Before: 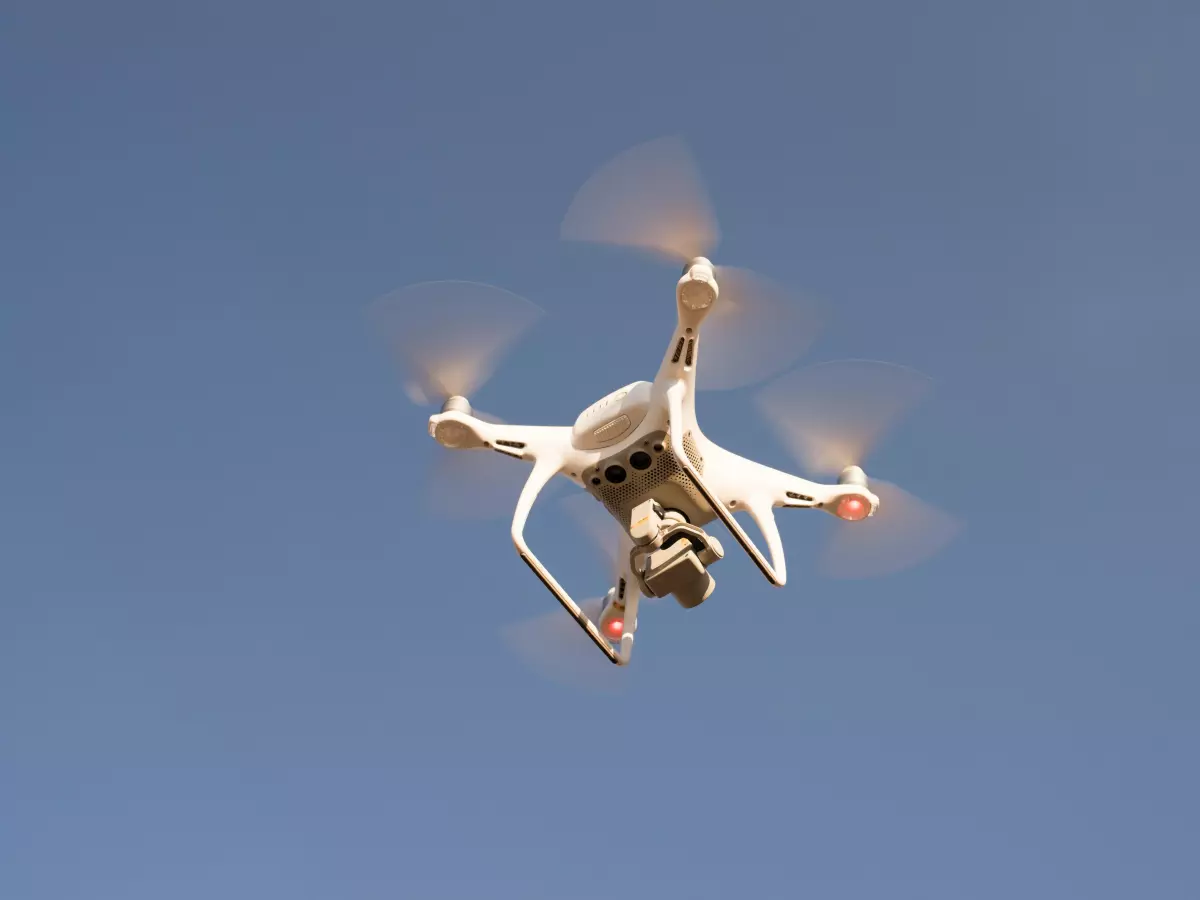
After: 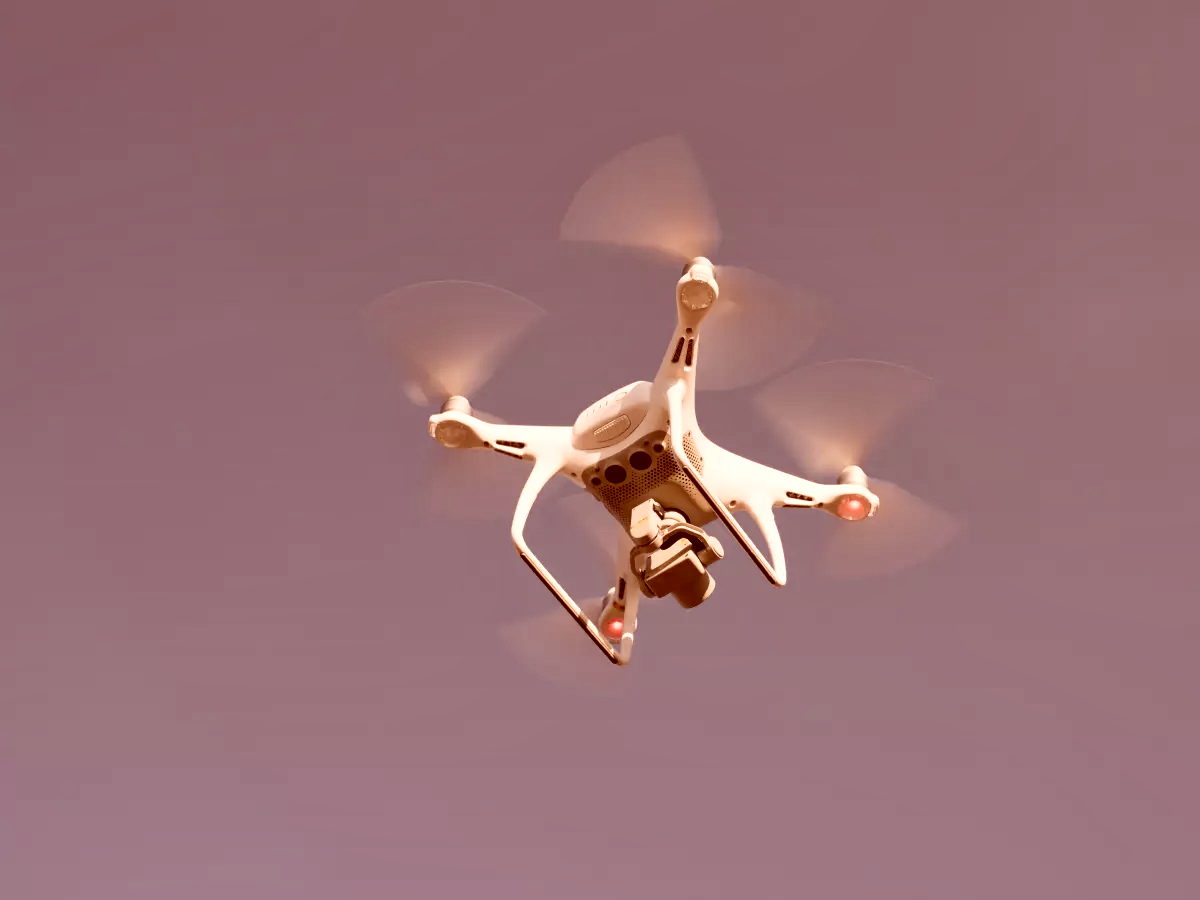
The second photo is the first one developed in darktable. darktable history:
color correction: highlights a* 9.4, highlights b* 8.54, shadows a* 39.62, shadows b* 39.85, saturation 0.766
local contrast: mode bilateral grid, contrast 20, coarseness 51, detail 141%, midtone range 0.2
